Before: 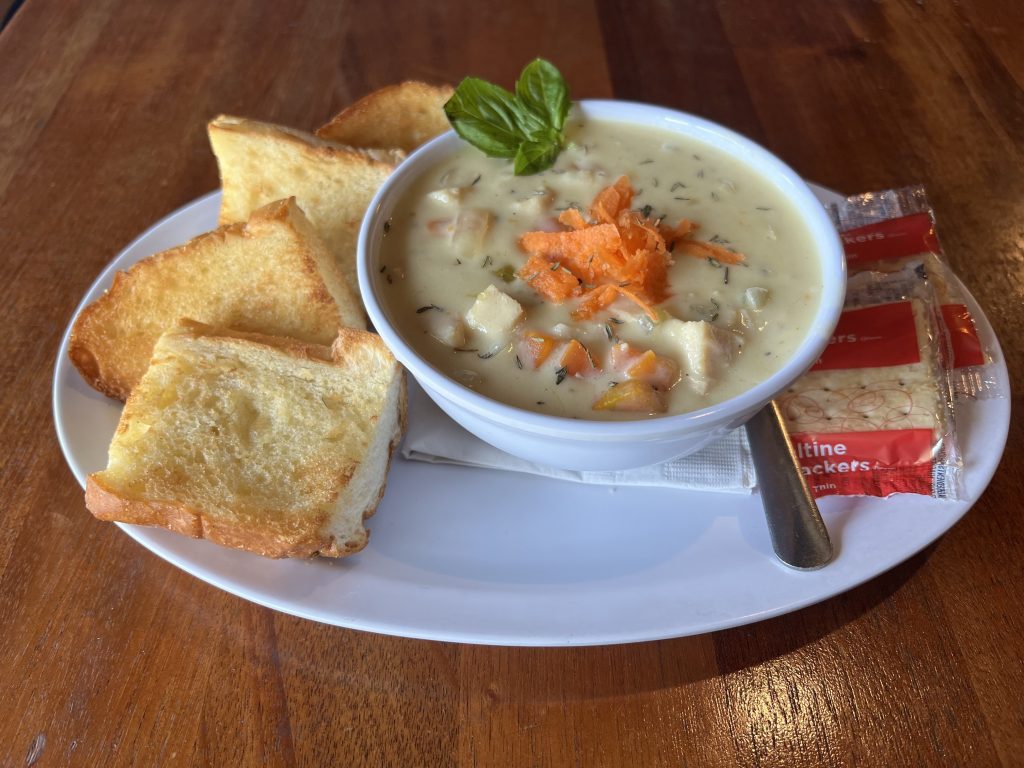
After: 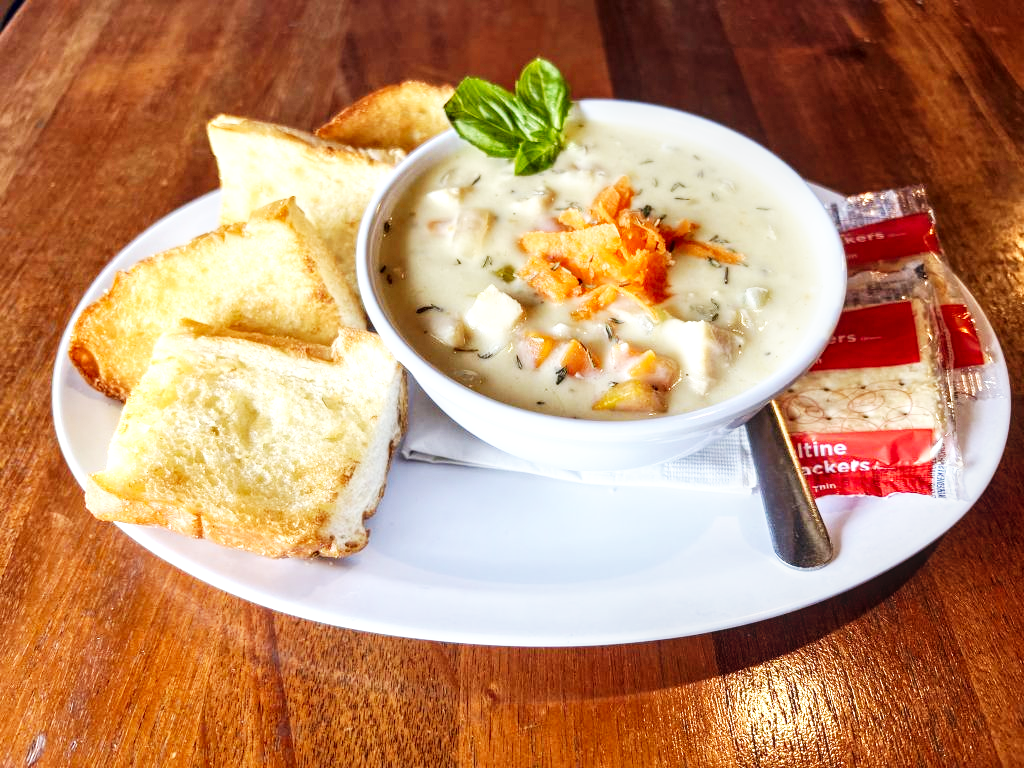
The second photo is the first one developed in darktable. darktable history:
exposure: exposure 0.127 EV, compensate highlight preservation false
local contrast: detail 130%
base curve: curves: ch0 [(0, 0) (0.007, 0.004) (0.027, 0.03) (0.046, 0.07) (0.207, 0.54) (0.442, 0.872) (0.673, 0.972) (1, 1)], preserve colors none
